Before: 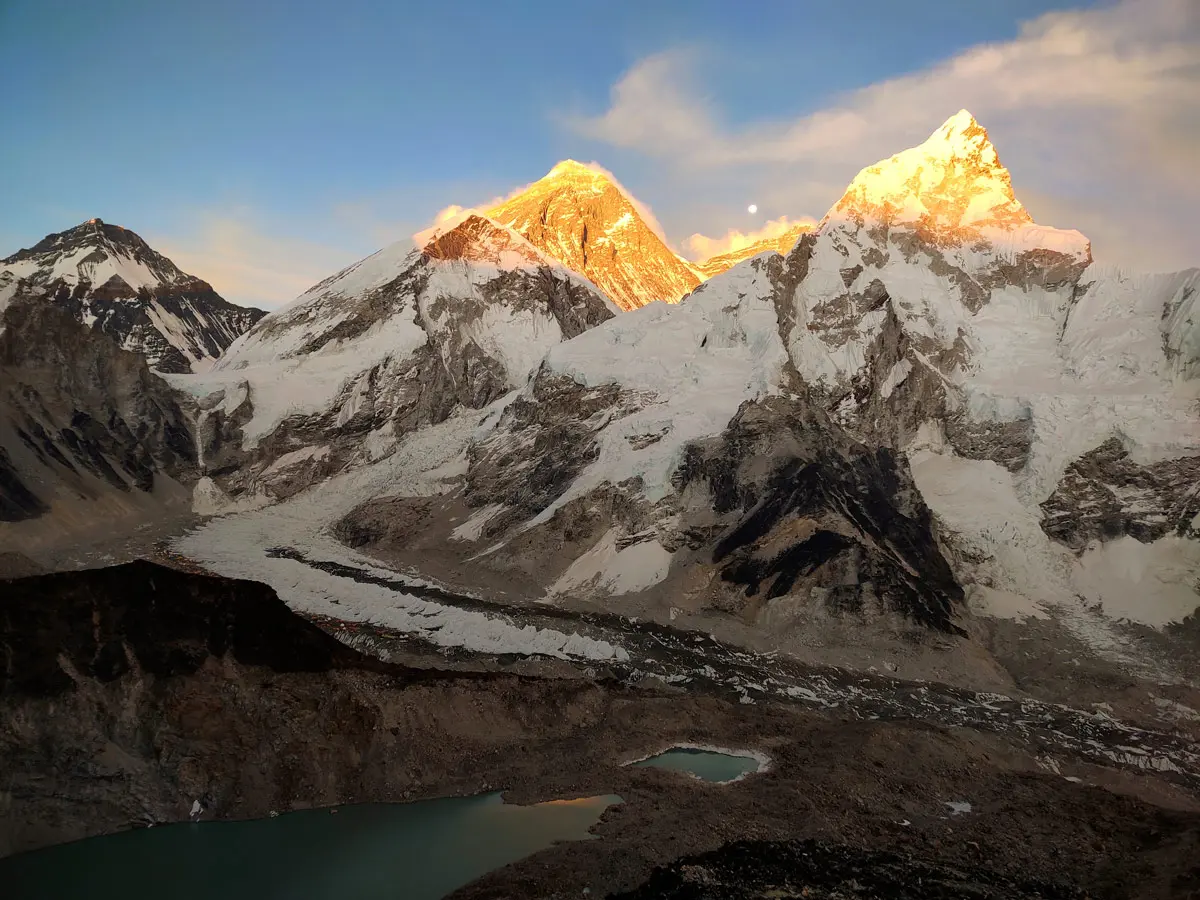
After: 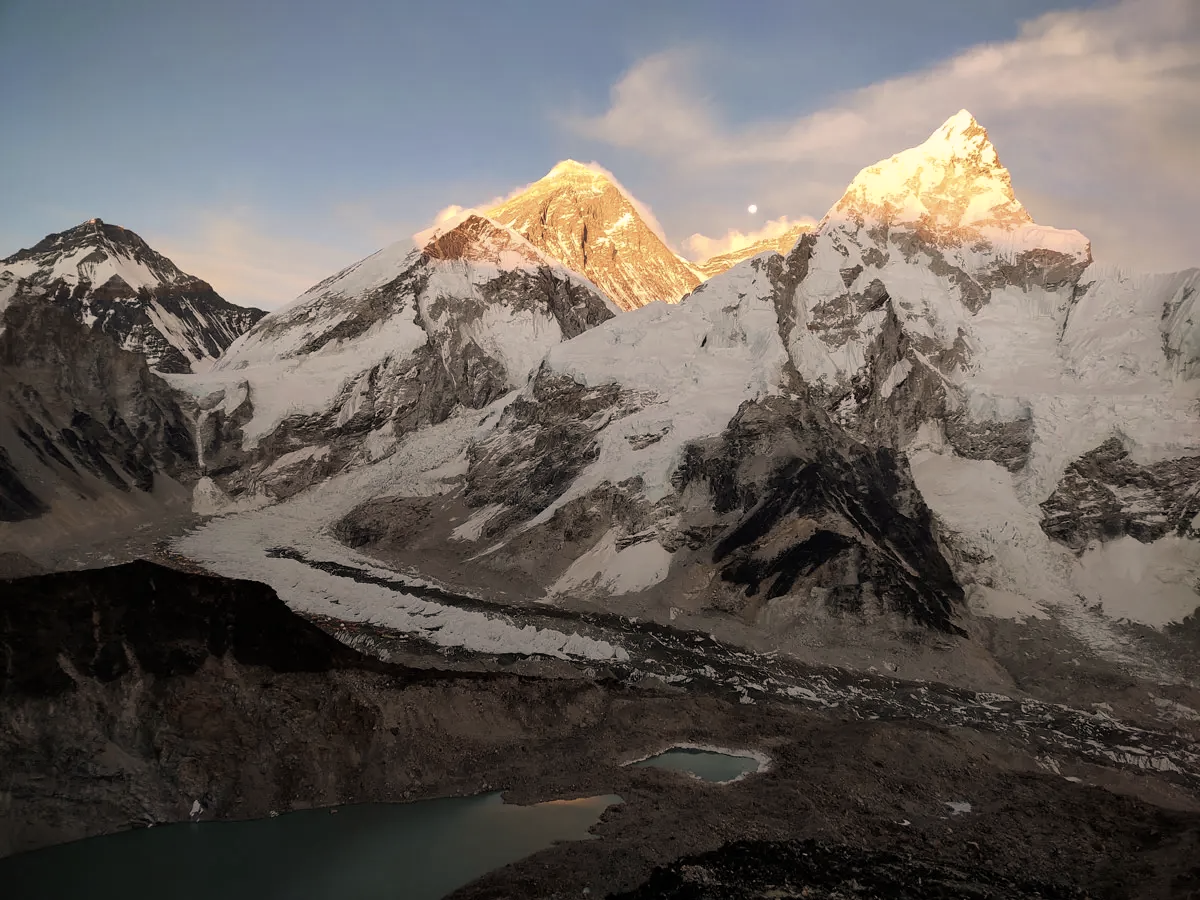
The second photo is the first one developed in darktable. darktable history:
contrast brightness saturation: saturation -0.055
color correction: highlights a* 5.53, highlights b* 5.22, saturation 0.674
